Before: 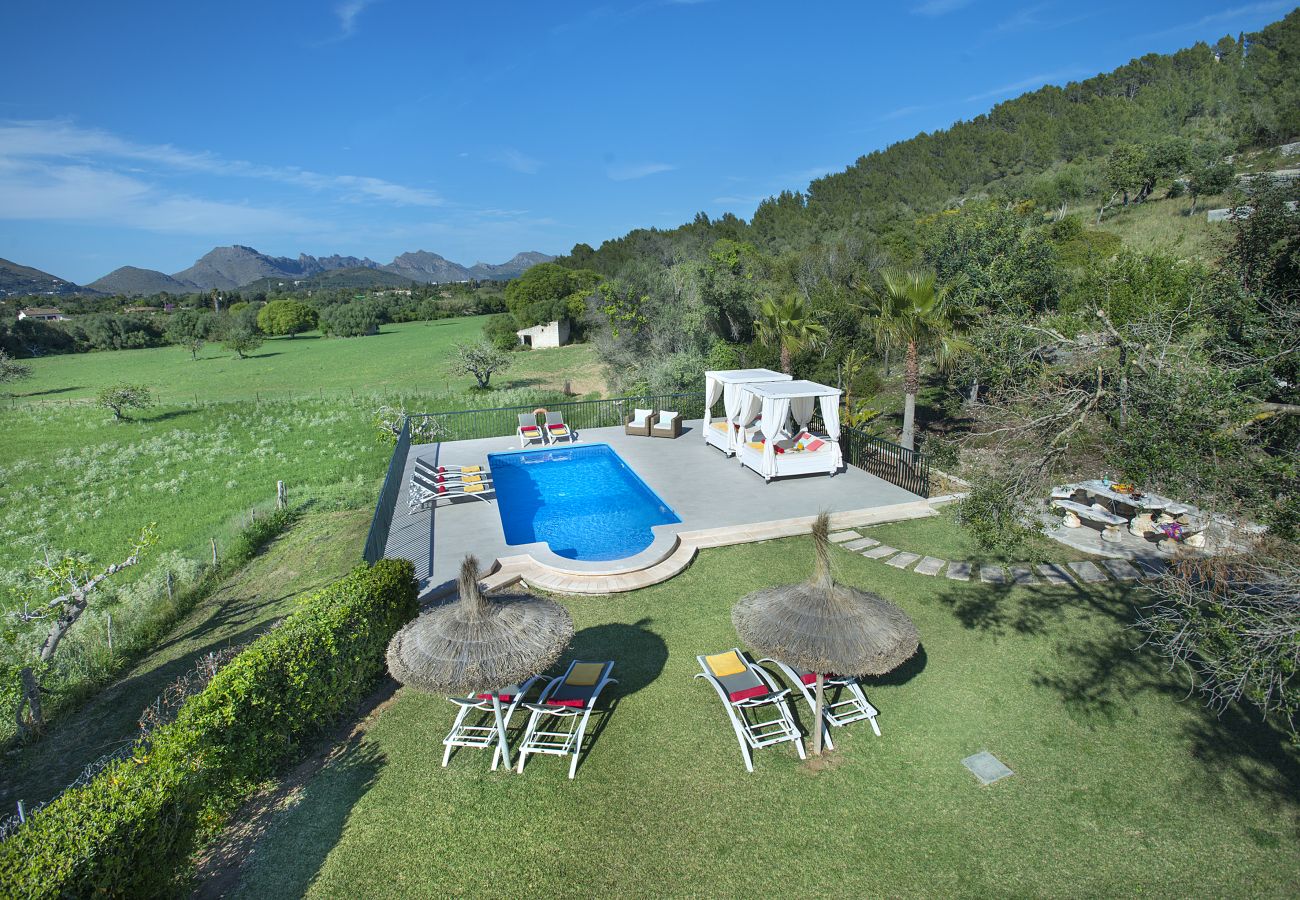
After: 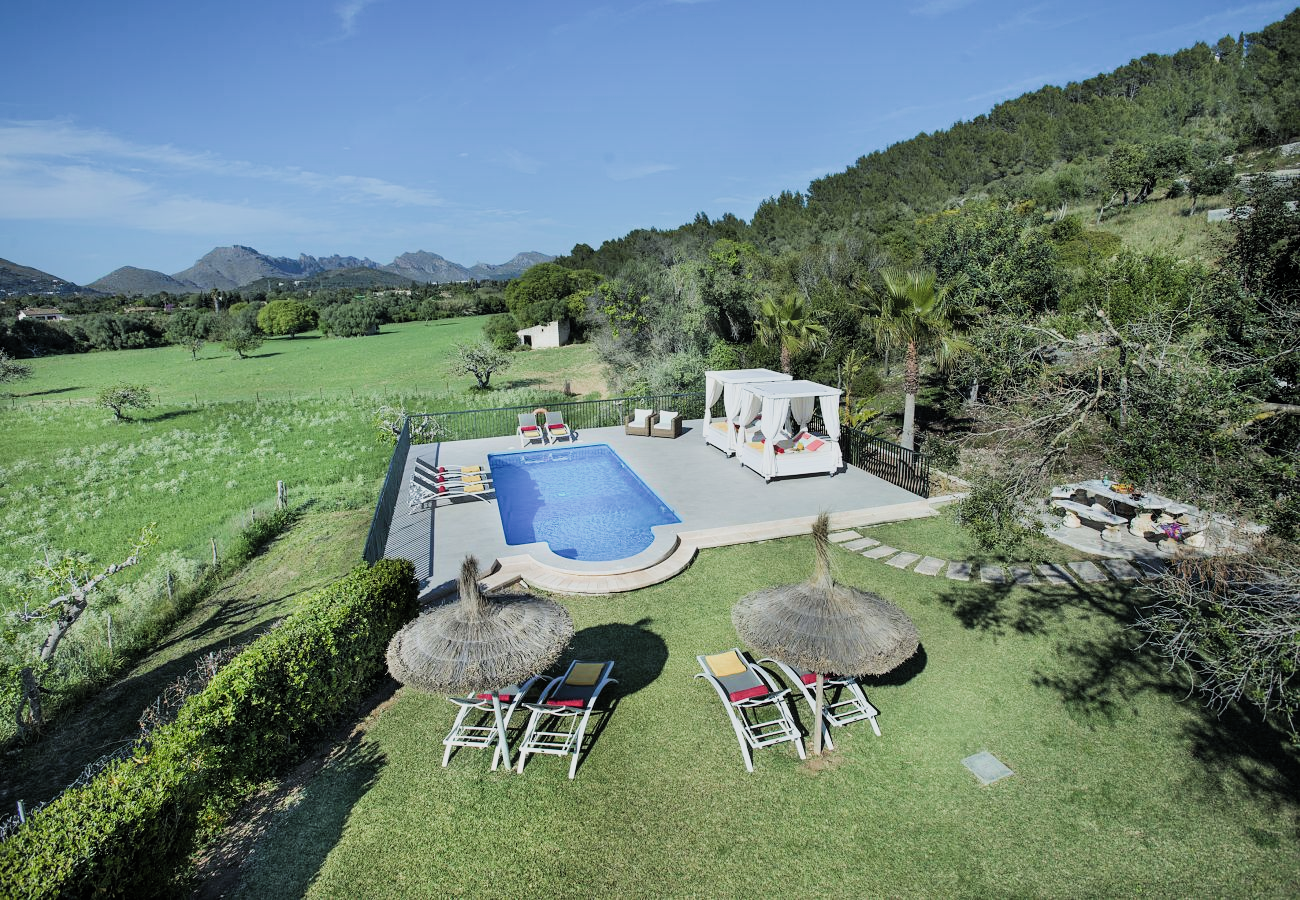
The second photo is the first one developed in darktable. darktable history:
filmic rgb: black relative exposure -7.65 EV, white relative exposure 4.56 EV, hardness 3.61, contrast 1.055, color science v4 (2020)
tone equalizer: -8 EV -0.425 EV, -7 EV -0.413 EV, -6 EV -0.34 EV, -5 EV -0.221 EV, -3 EV 0.205 EV, -2 EV 0.355 EV, -1 EV 0.402 EV, +0 EV 0.424 EV, edges refinement/feathering 500, mask exposure compensation -1.57 EV, preserve details no
